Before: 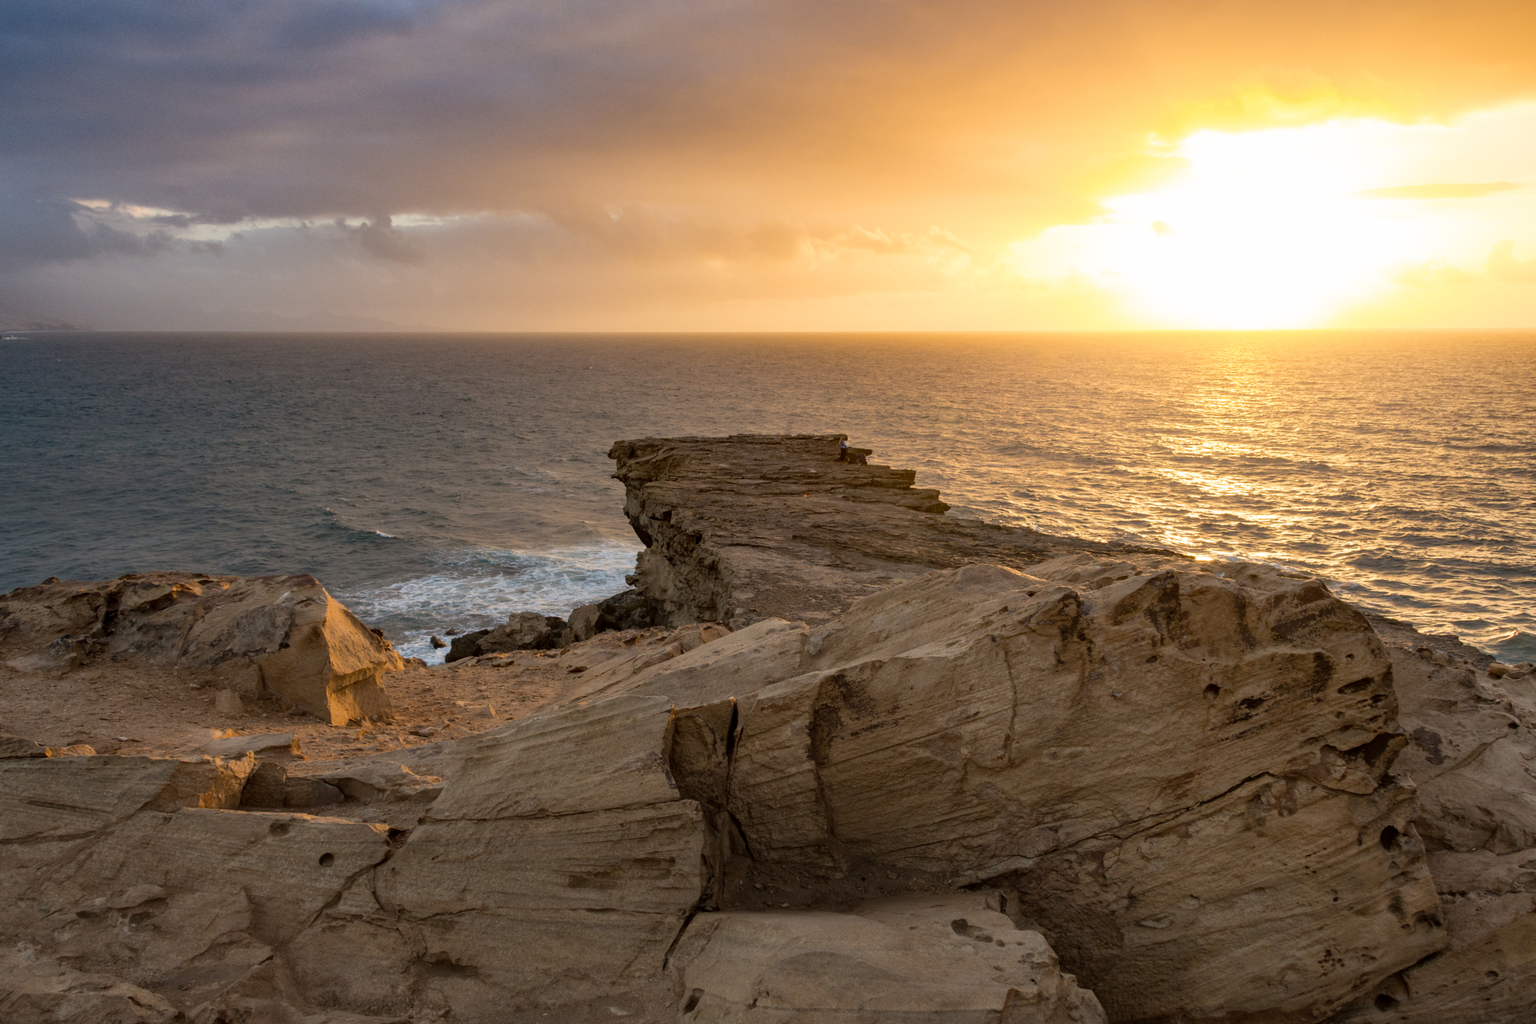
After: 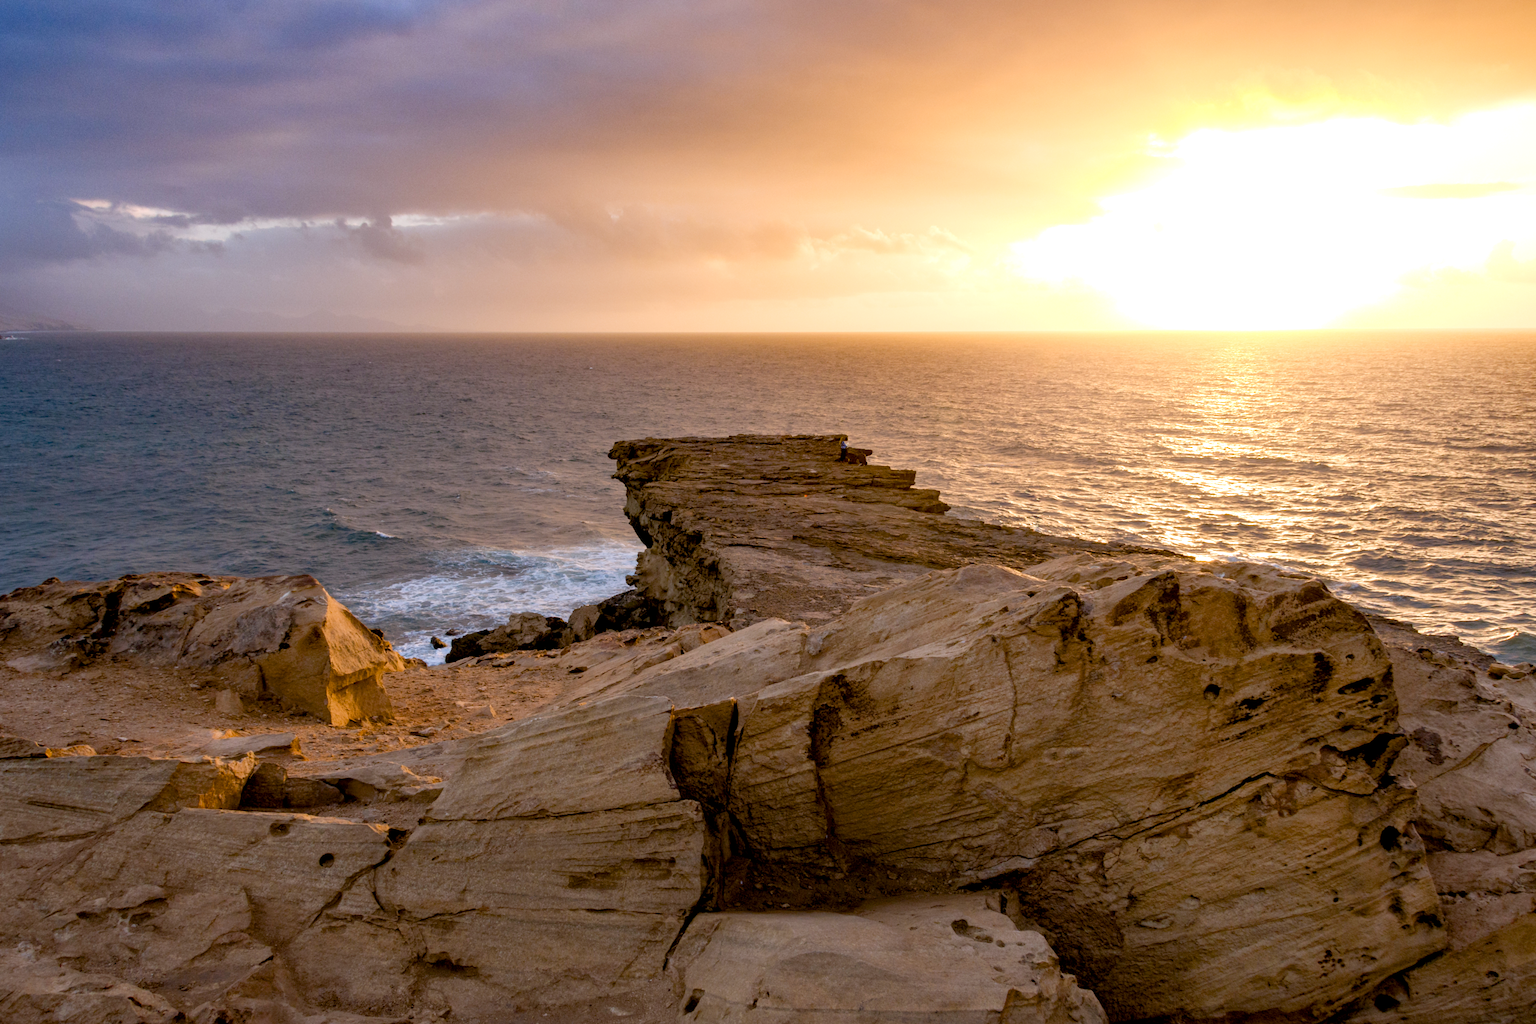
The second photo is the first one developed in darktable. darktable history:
exposure: black level correction 0.009, exposure -0.159 EV, compensate highlight preservation false
white balance: red 1.004, blue 1.096
color balance rgb: perceptual saturation grading › global saturation 20%, perceptual saturation grading › highlights -50%, perceptual saturation grading › shadows 30%, perceptual brilliance grading › global brilliance 10%, perceptual brilliance grading › shadows 15%
